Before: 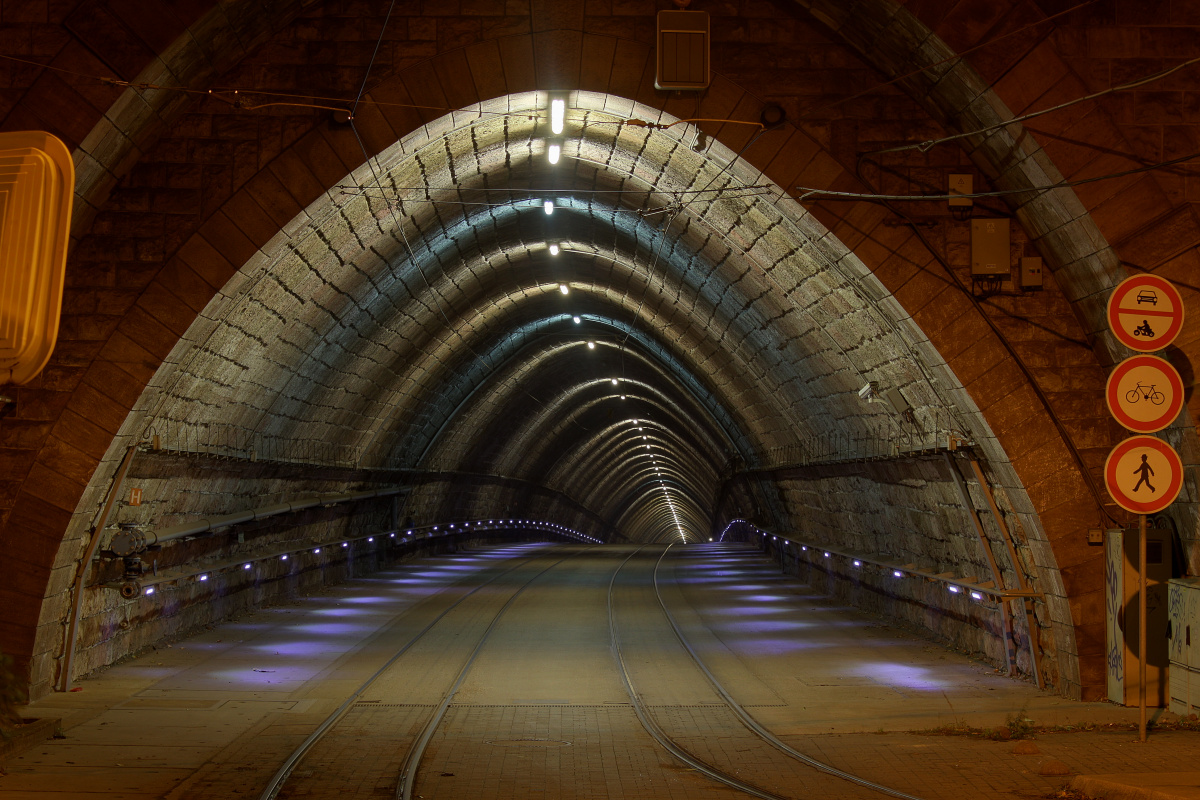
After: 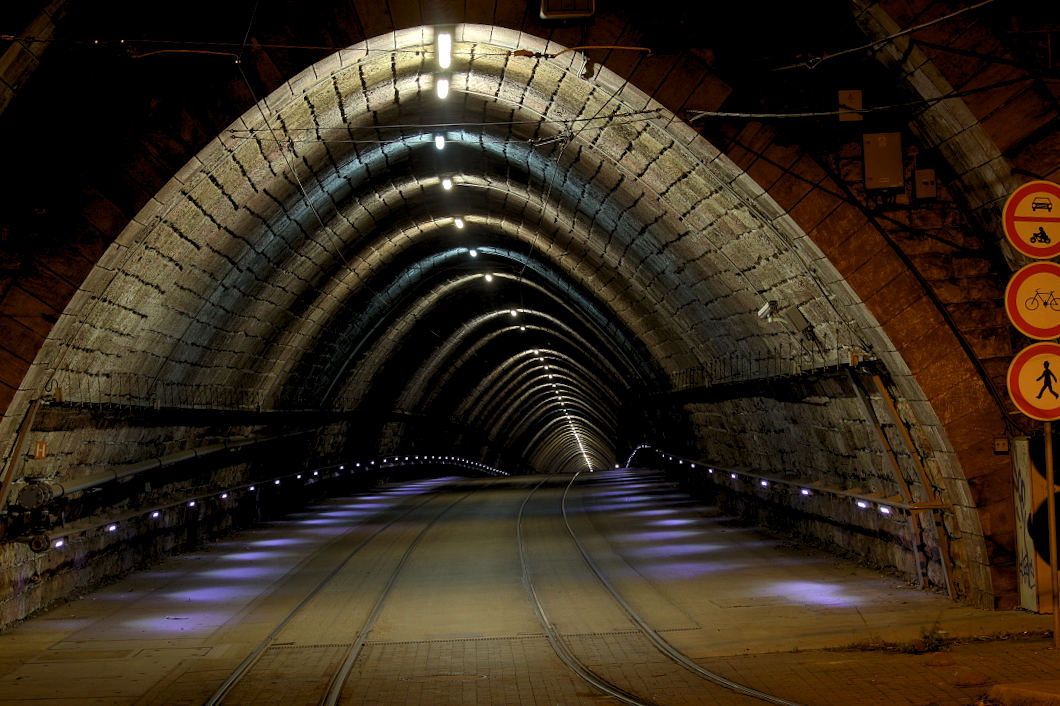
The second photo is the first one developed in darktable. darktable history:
exposure: black level correction 0.005, exposure 0.016 EV, compensate highlight preservation false
crop and rotate: angle 2.65°, left 5.565%, top 5.711%
levels: black 0.071%, levels [0.062, 0.494, 0.925]
